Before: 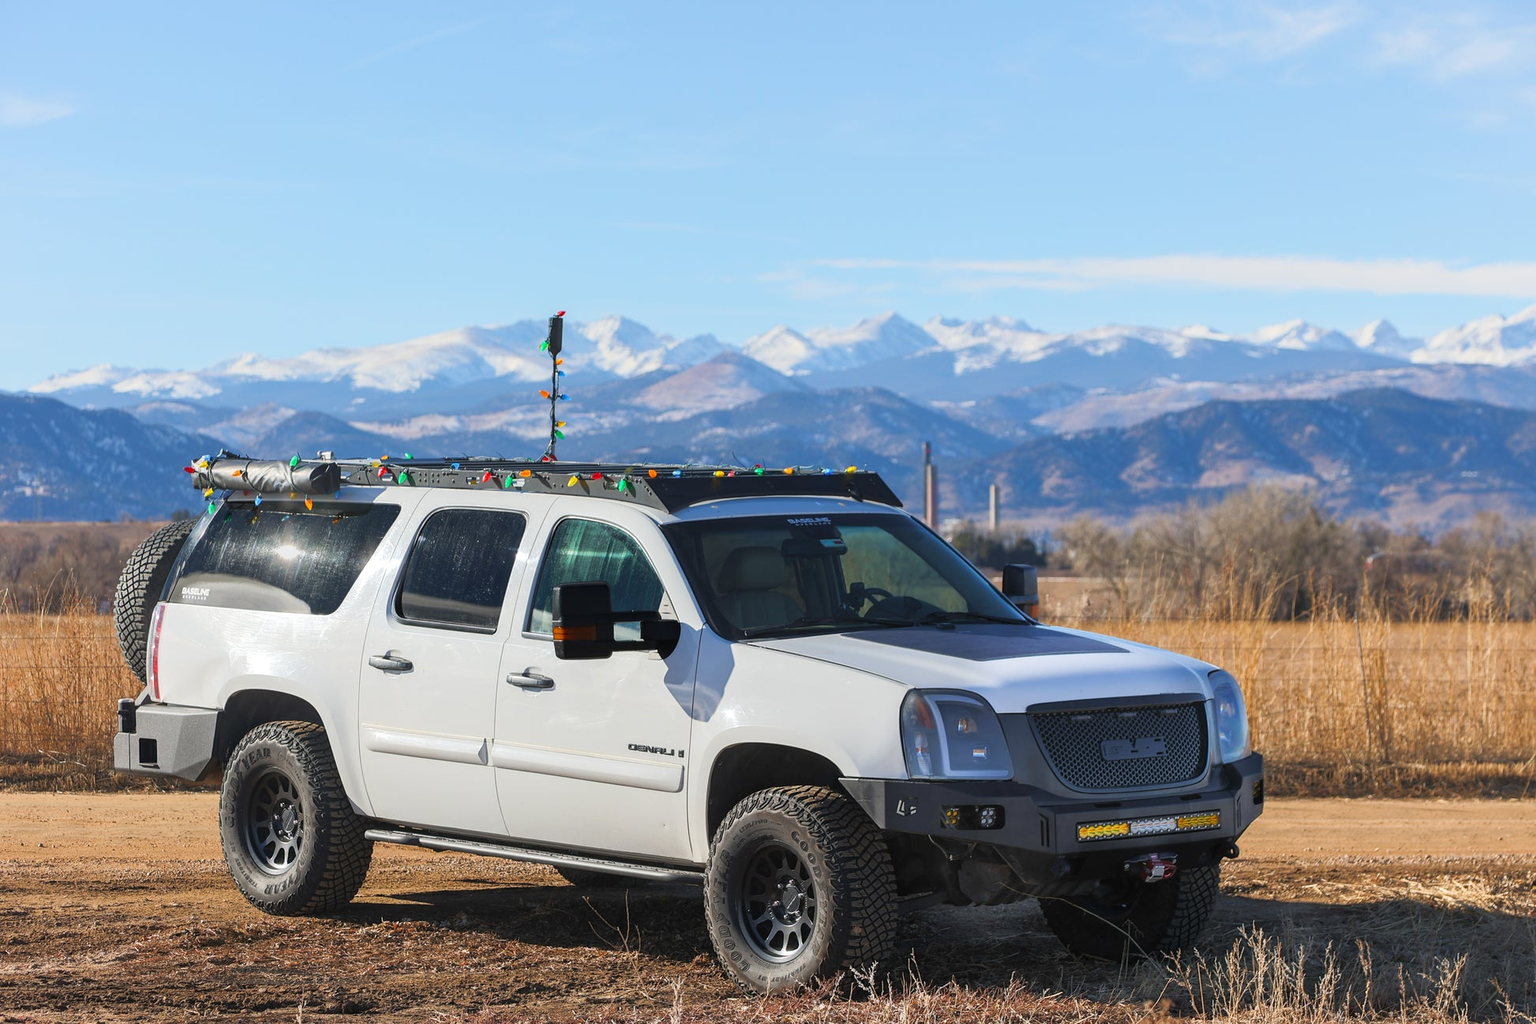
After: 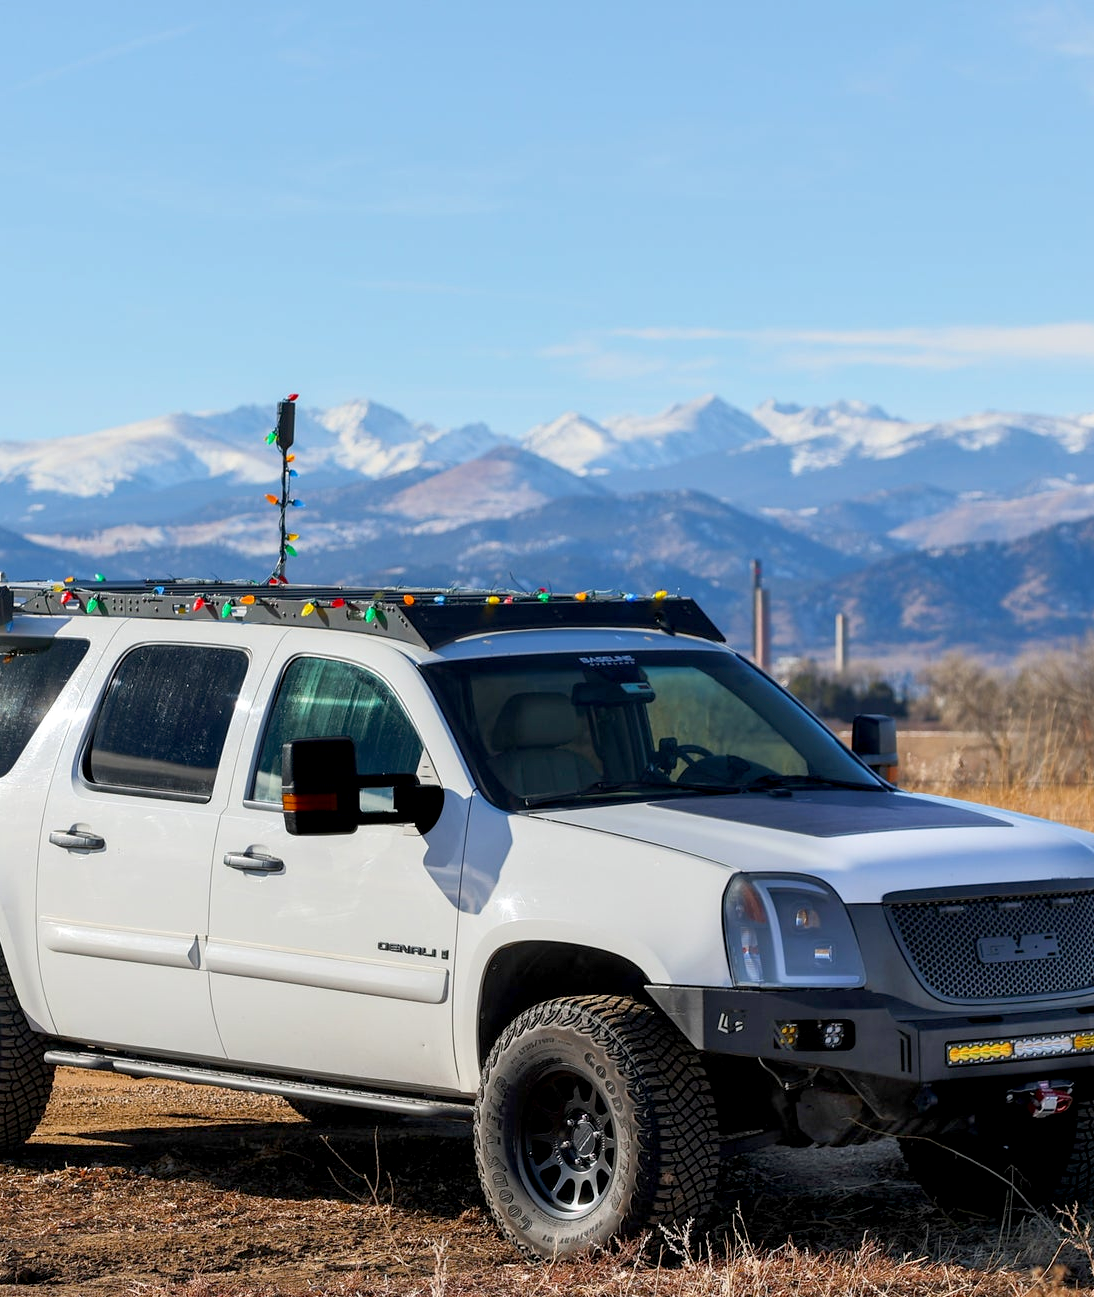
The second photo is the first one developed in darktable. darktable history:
exposure: black level correction 0.01, exposure 0.011 EV, compensate highlight preservation false
crop: left 21.496%, right 22.254%
shadows and highlights: shadows 32, highlights -32, soften with gaussian
